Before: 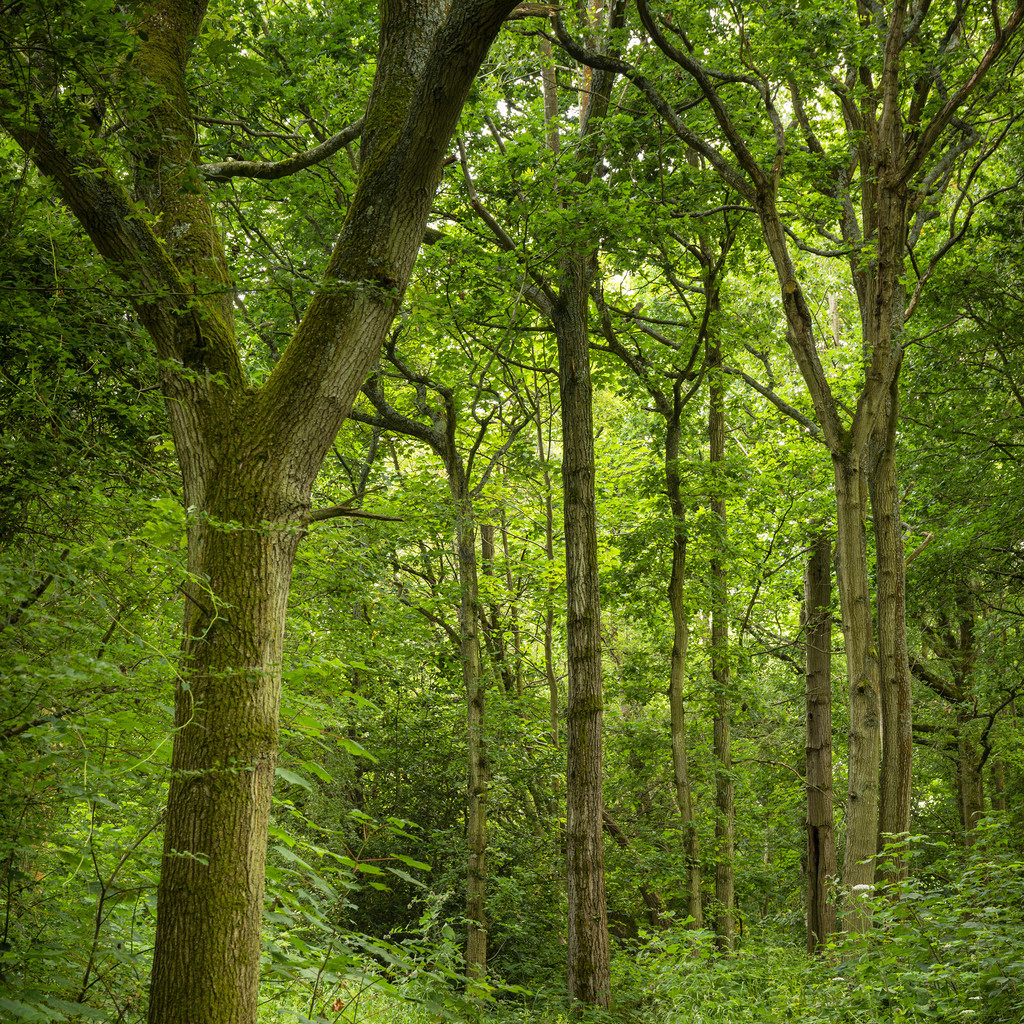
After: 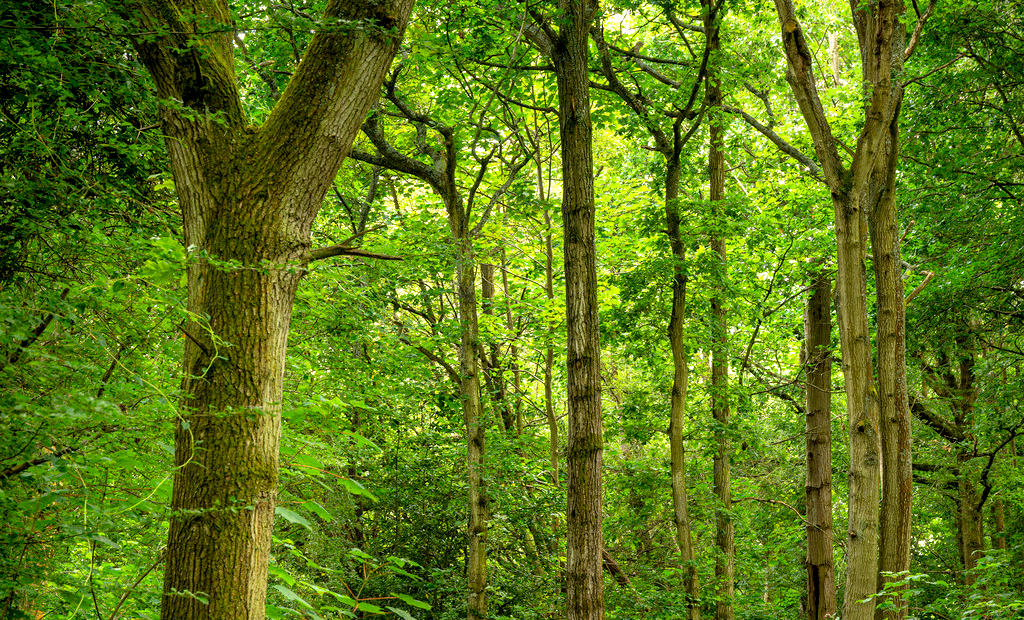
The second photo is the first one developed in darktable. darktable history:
exposure: black level correction 0.005, exposure 0.42 EV, compensate highlight preservation false
crop and rotate: top 25.502%, bottom 13.937%
